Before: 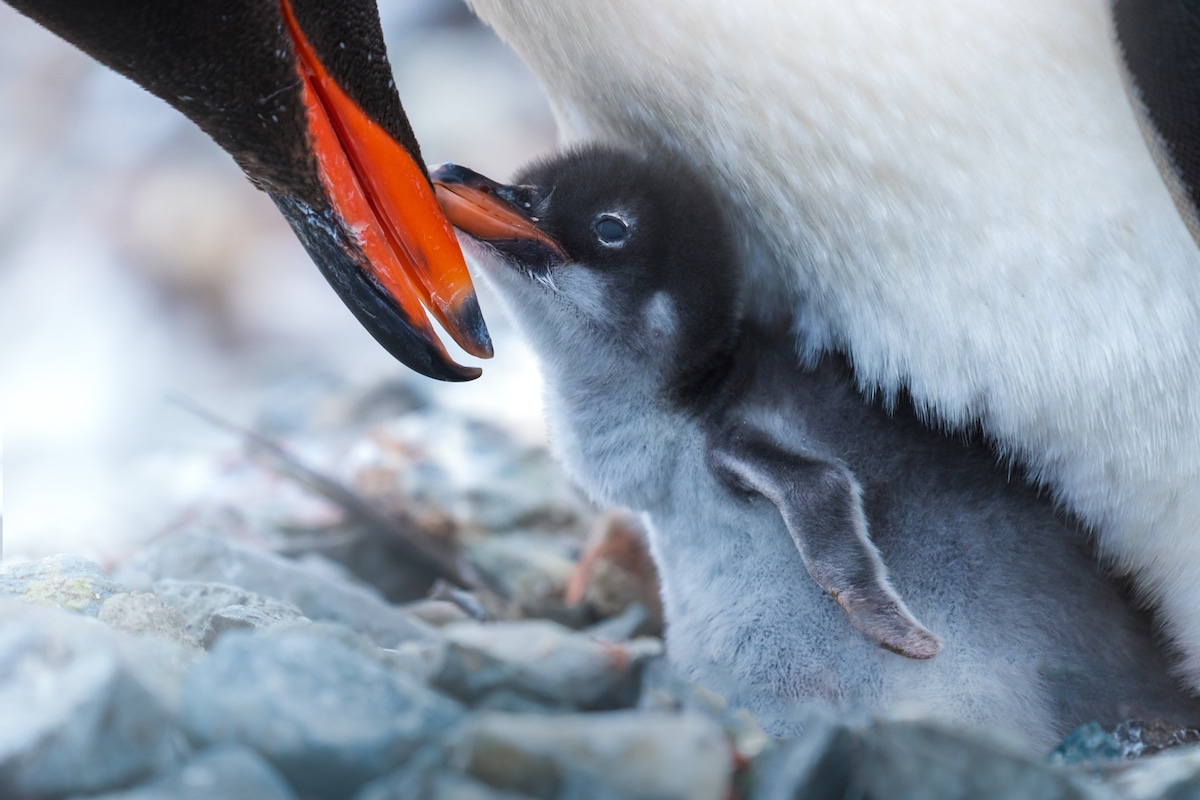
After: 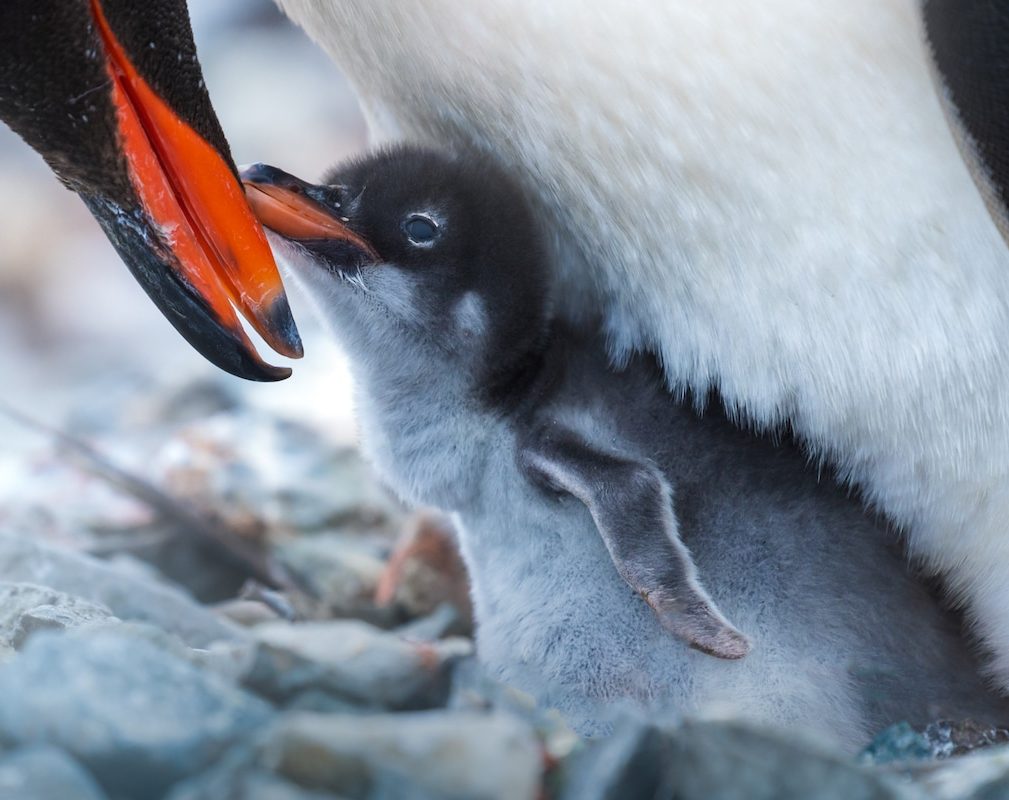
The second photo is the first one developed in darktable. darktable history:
crop: left 15.892%
